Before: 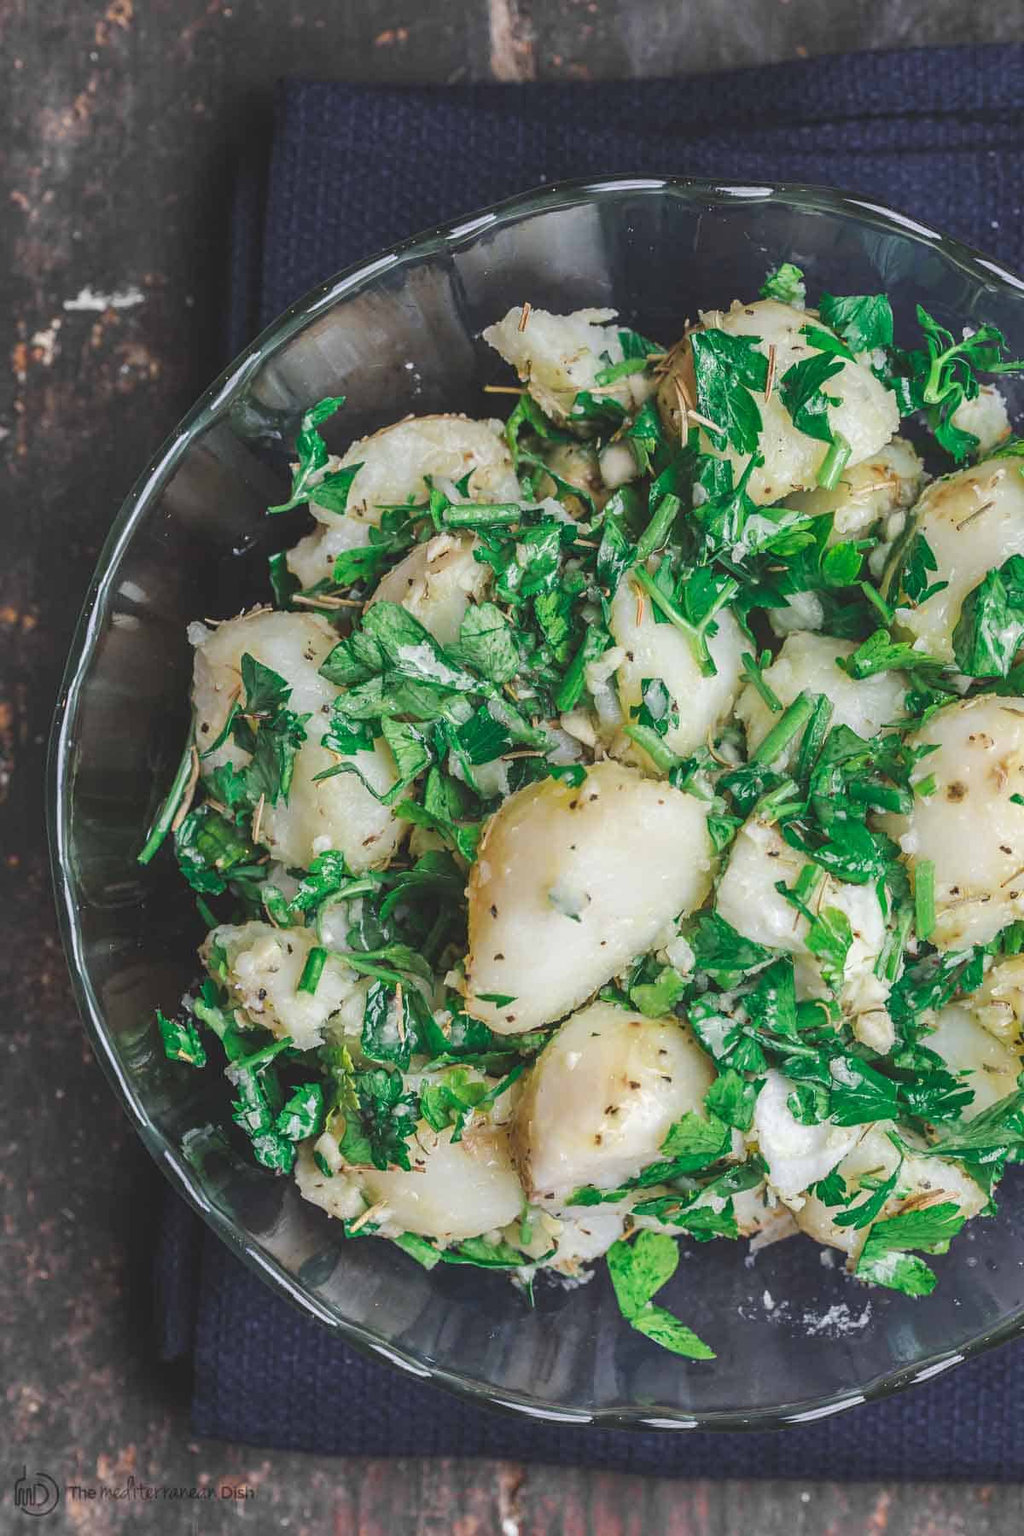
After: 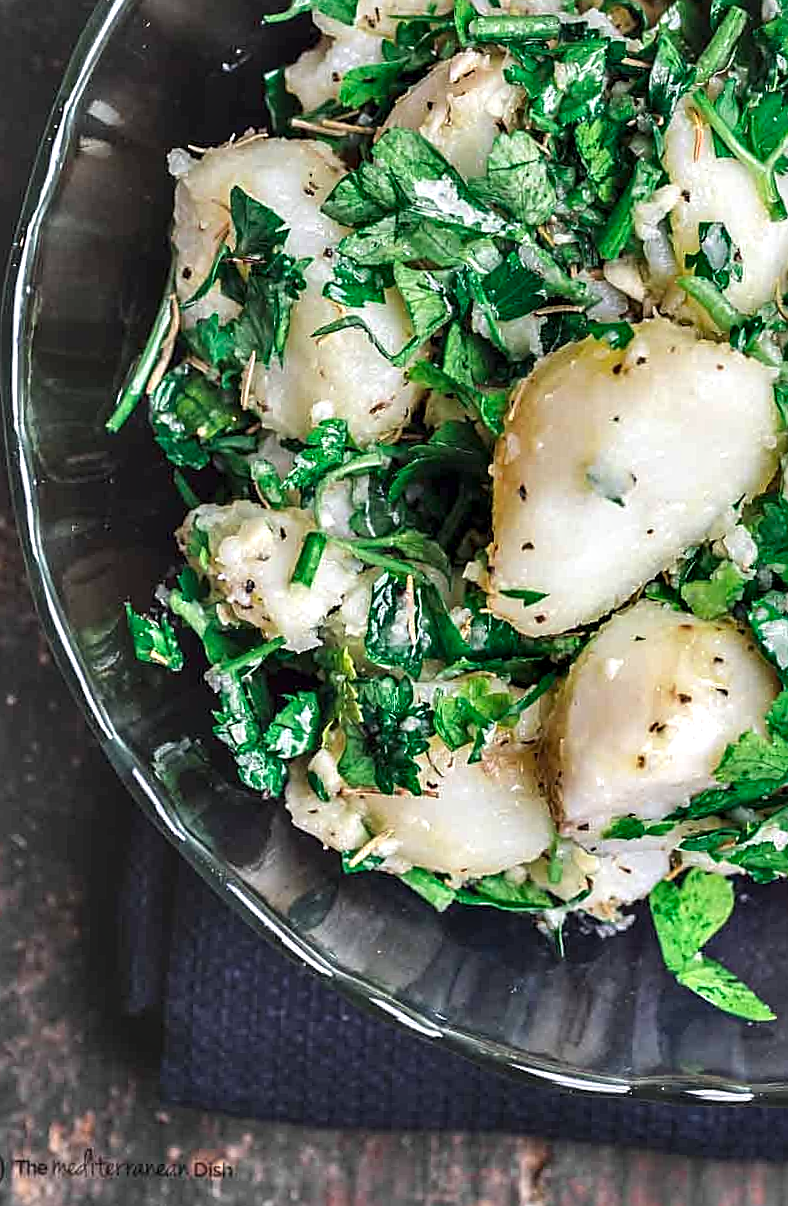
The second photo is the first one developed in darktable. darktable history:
sharpen: on, module defaults
crop and rotate: angle -0.755°, left 3.673%, top 31.638%, right 29.33%
contrast equalizer: octaves 7, y [[0.6 ×6], [0.55 ×6], [0 ×6], [0 ×6], [0 ×6]]
